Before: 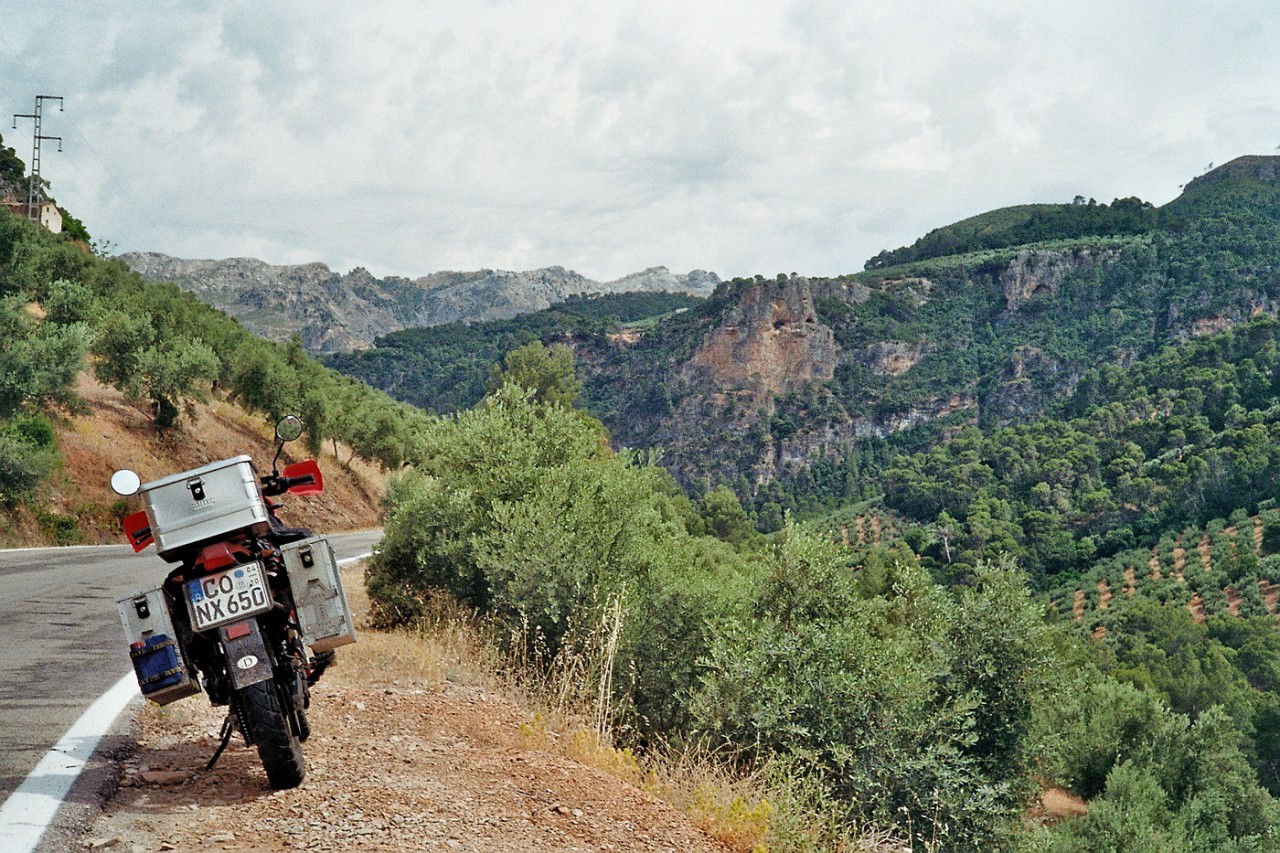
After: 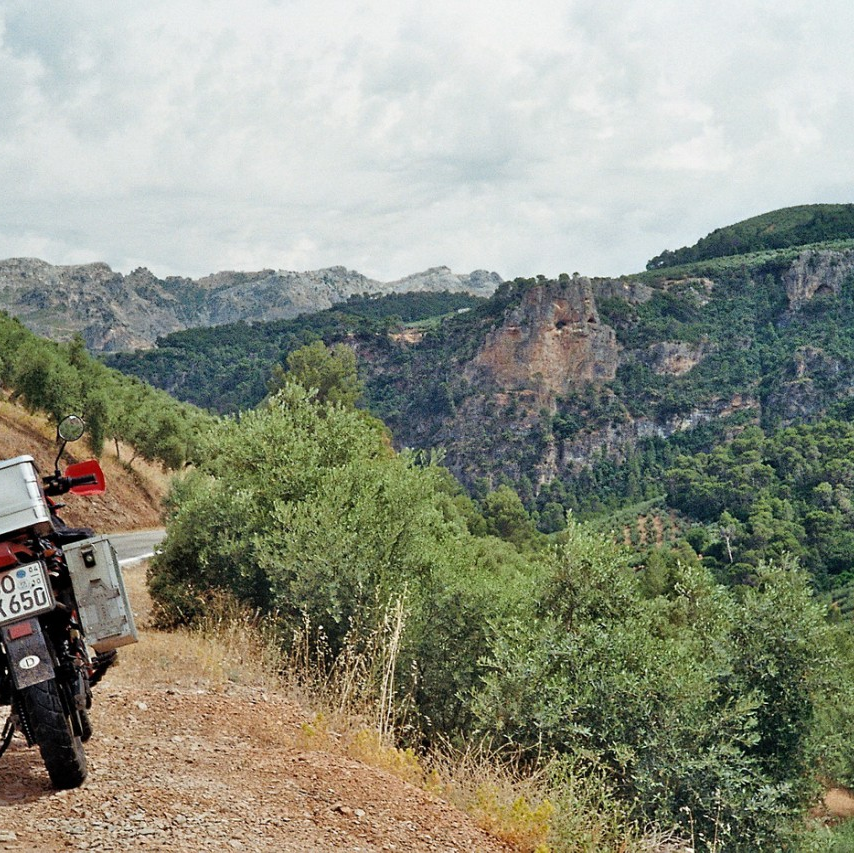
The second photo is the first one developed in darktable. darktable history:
crop: left 17.093%, right 16.122%
